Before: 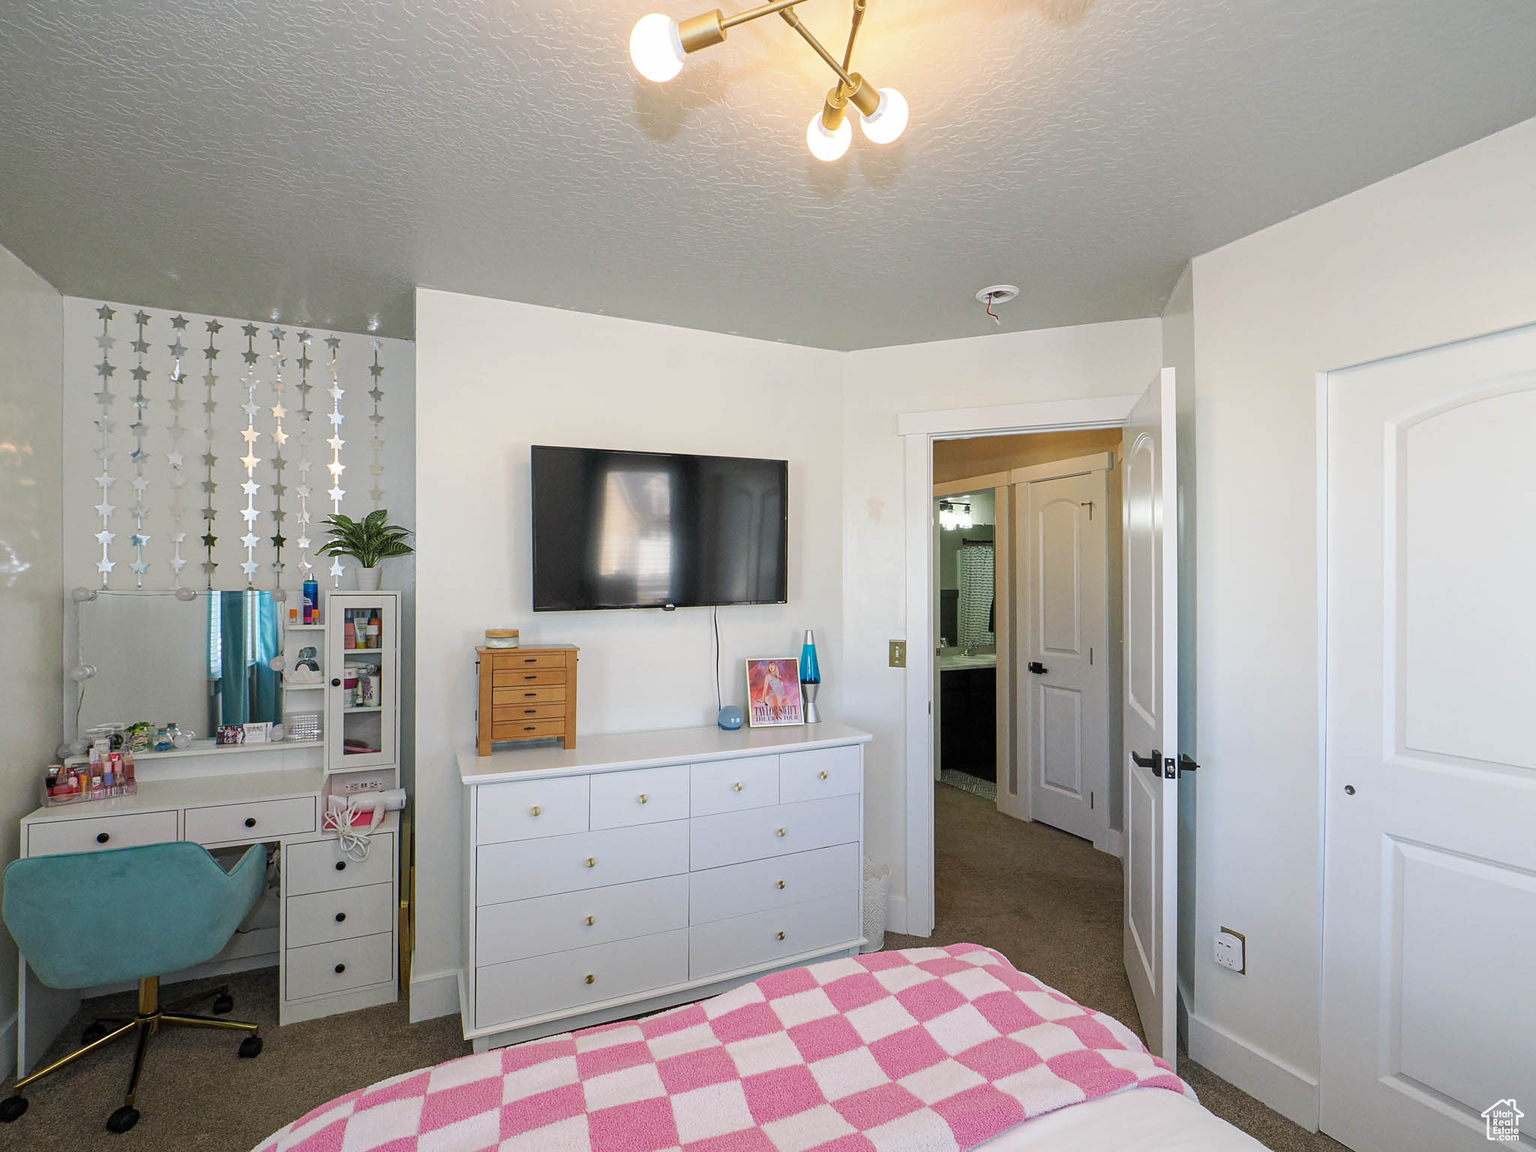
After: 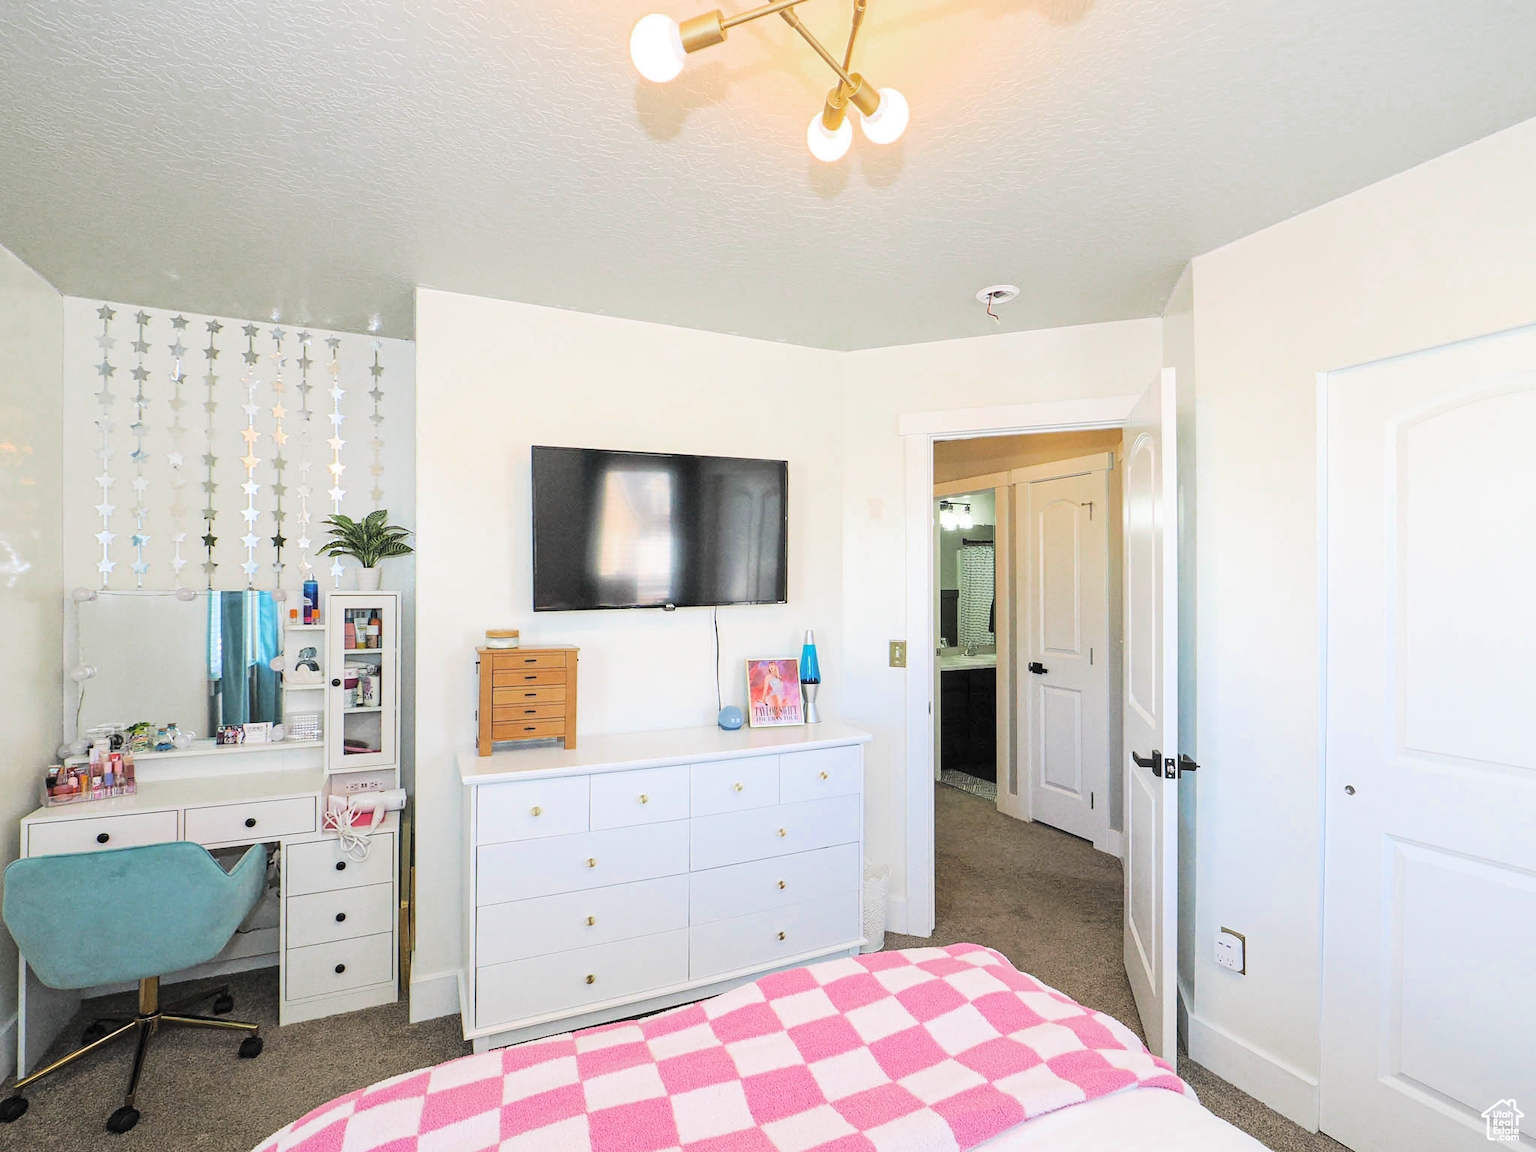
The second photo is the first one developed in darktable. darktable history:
color zones: curves: ch0 [(0, 0.425) (0.143, 0.422) (0.286, 0.42) (0.429, 0.419) (0.571, 0.419) (0.714, 0.42) (0.857, 0.422) (1, 0.425)]
base curve: curves: ch0 [(0, 0) (0.036, 0.025) (0.121, 0.166) (0.206, 0.329) (0.605, 0.79) (1, 1)]
contrast brightness saturation: brightness 0.273
